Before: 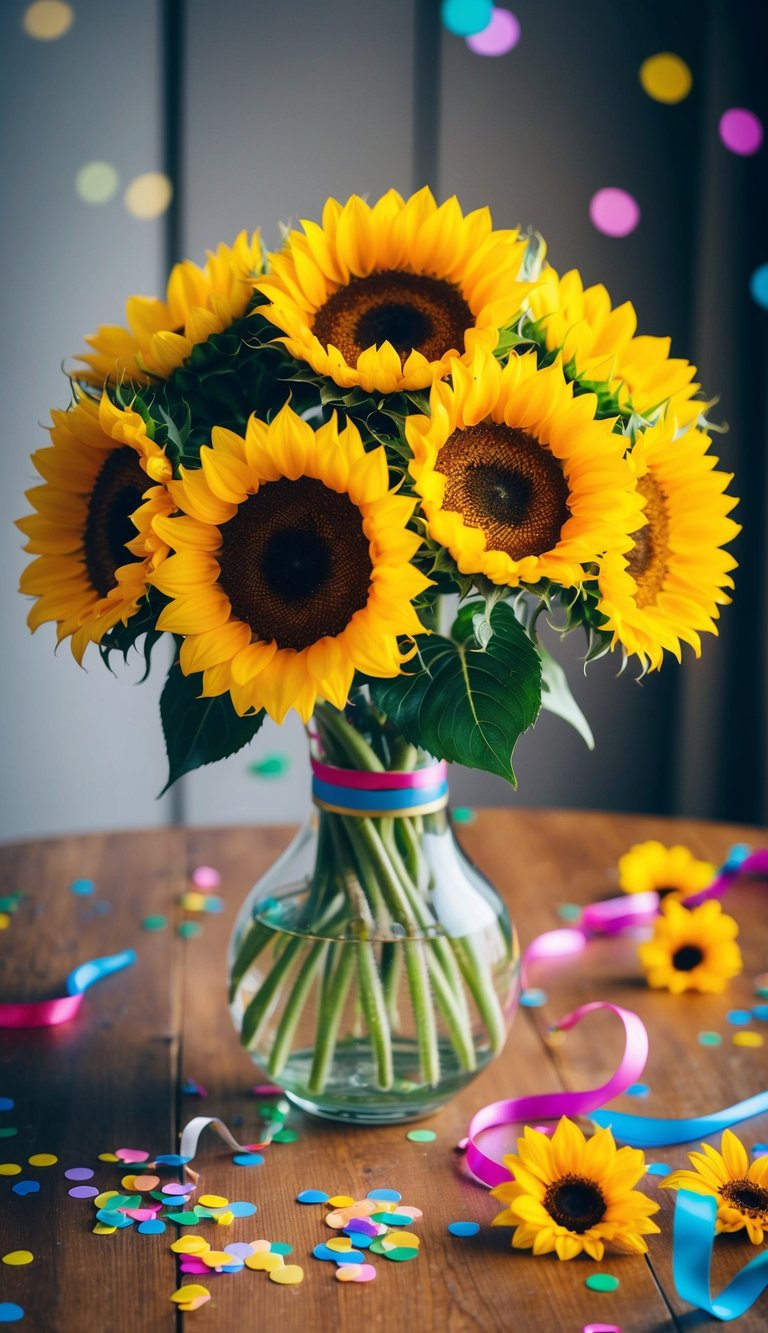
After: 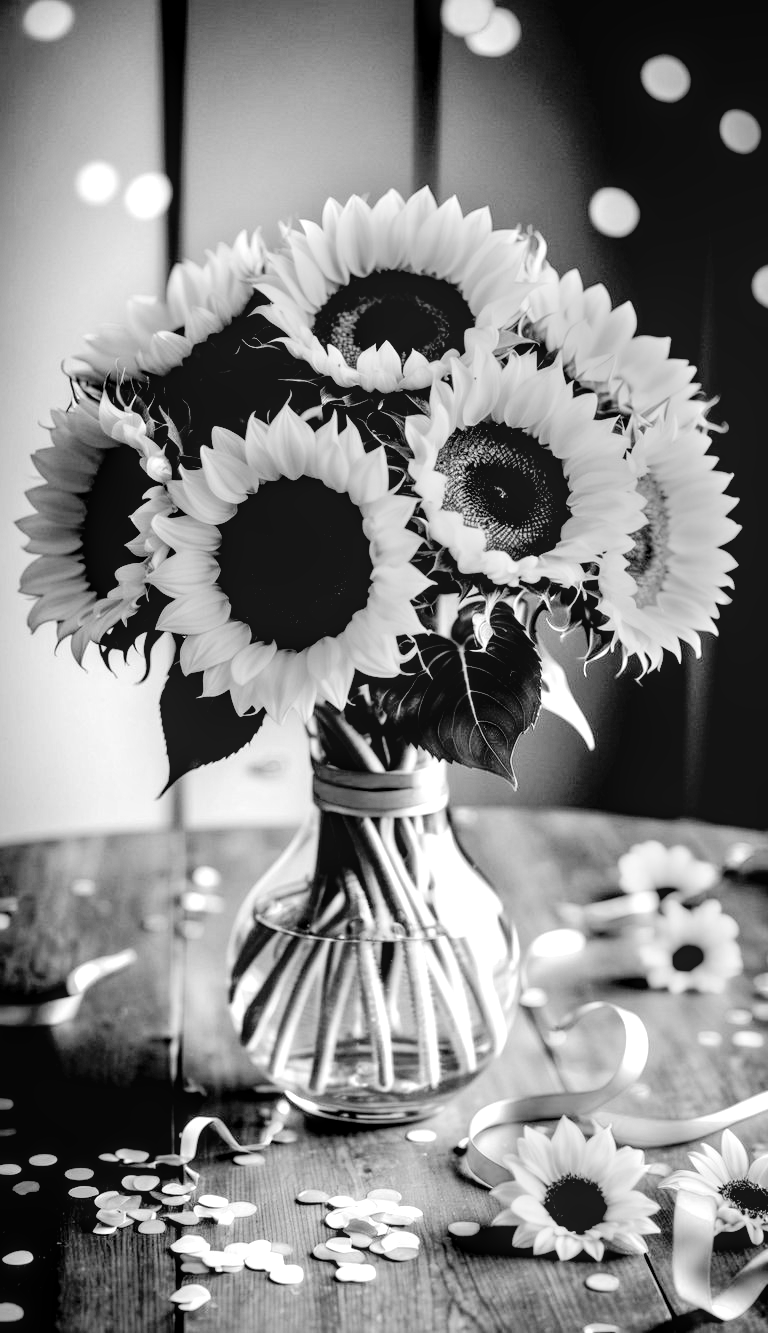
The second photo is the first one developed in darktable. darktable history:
tone equalizer: -8 EV -1.08 EV, -7 EV -1.01 EV, -6 EV -0.867 EV, -5 EV -0.578 EV, -3 EV 0.578 EV, -2 EV 0.867 EV, -1 EV 1.01 EV, +0 EV 1.08 EV, edges refinement/feathering 500, mask exposure compensation -1.57 EV, preserve details no
exposure: exposure 0.3 EV, compensate highlight preservation false
local contrast: on, module defaults
monochrome: size 1
color balance: lift [0.975, 0.993, 1, 1.015], gamma [1.1, 1, 1, 0.945], gain [1, 1.04, 1, 0.95]
white balance: red 0.967, blue 1.119, emerald 0.756
color correction: highlights a* 4.02, highlights b* 4.98, shadows a* -7.55, shadows b* 4.98
tone curve: curves: ch0 [(0, 0) (0.105, 0.044) (0.195, 0.128) (0.283, 0.283) (0.384, 0.404) (0.485, 0.531) (0.635, 0.7) (0.832, 0.858) (1, 0.977)]; ch1 [(0, 0) (0.161, 0.092) (0.35, 0.33) (0.379, 0.401) (0.448, 0.478) (0.498, 0.503) (0.531, 0.537) (0.586, 0.563) (0.687, 0.648) (1, 1)]; ch2 [(0, 0) (0.359, 0.372) (0.437, 0.437) (0.483, 0.484) (0.53, 0.515) (0.556, 0.553) (0.635, 0.589) (1, 1)], color space Lab, independent channels, preserve colors none
